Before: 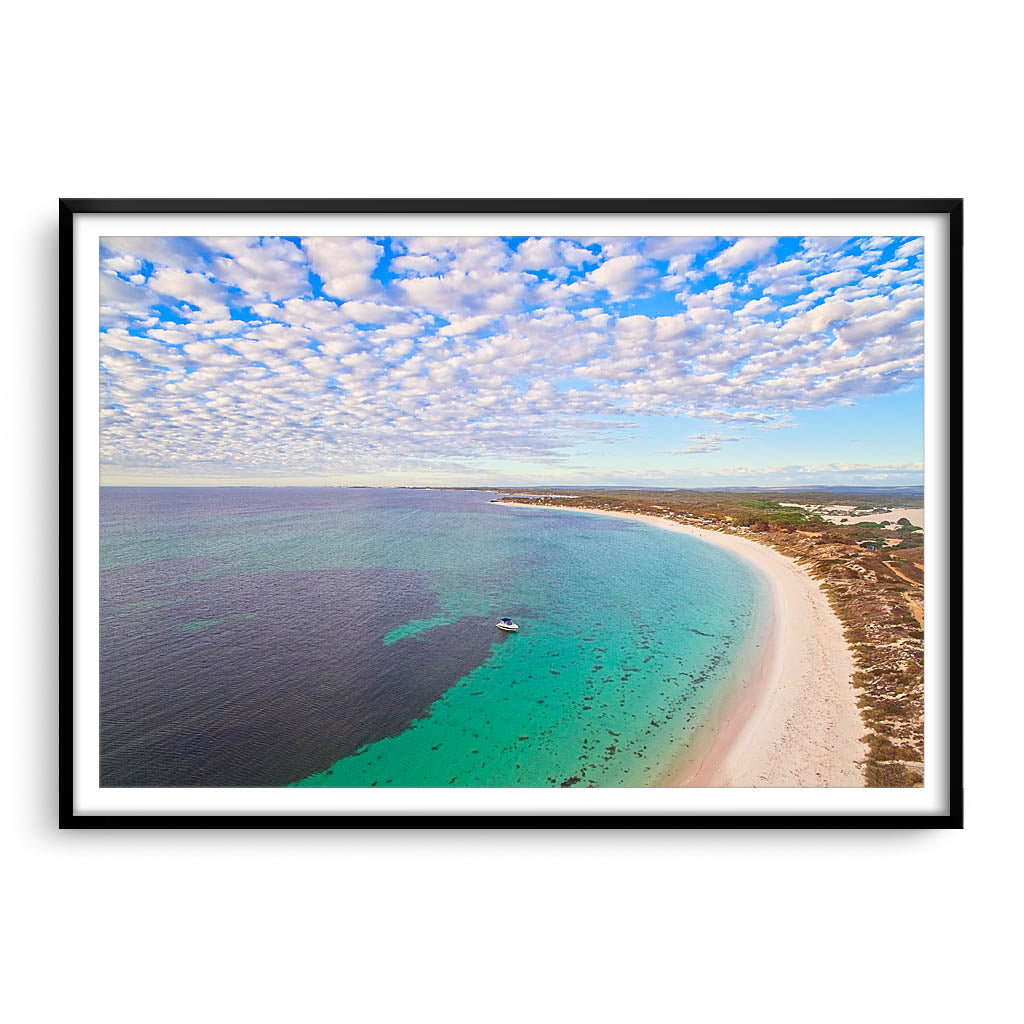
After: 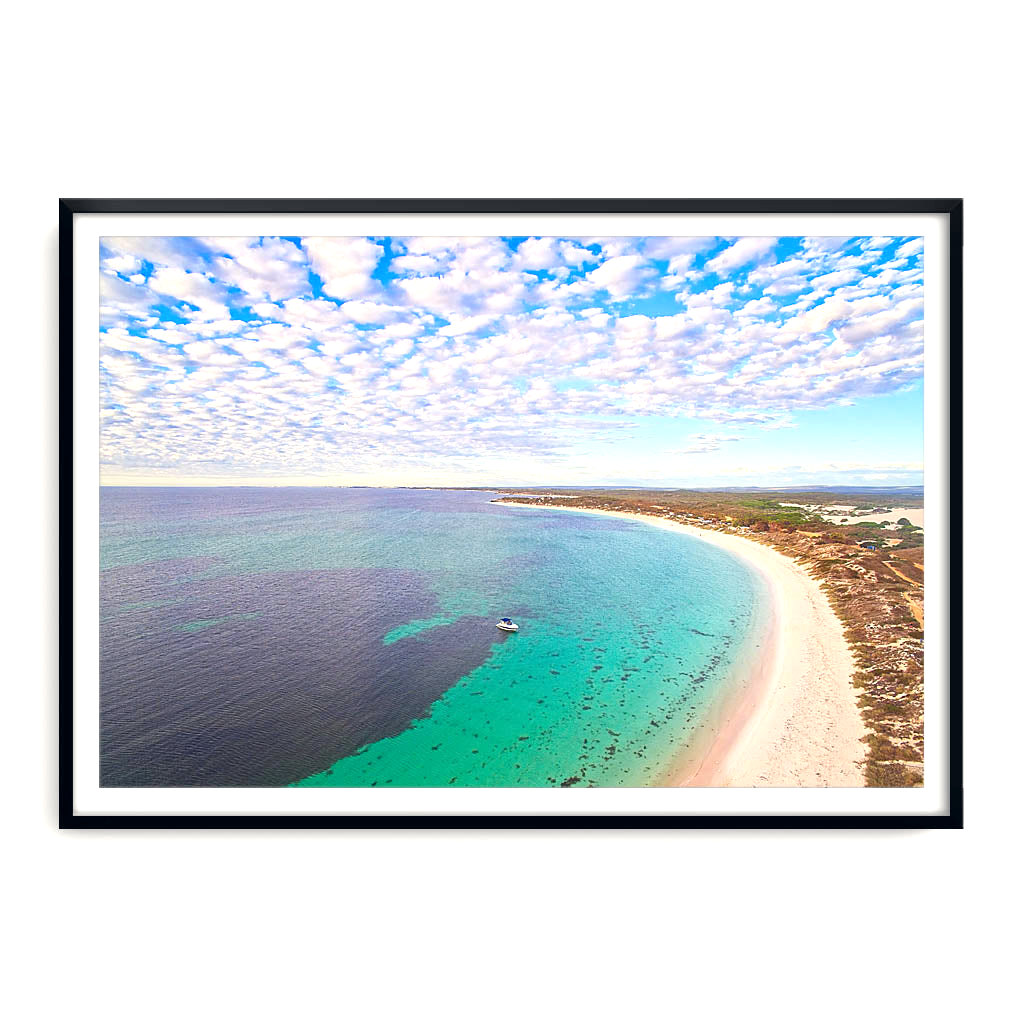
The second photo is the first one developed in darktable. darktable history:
color correction: highlights a* 0.324, highlights b* 2.66, shadows a* -1.11, shadows b* -4.71
exposure: black level correction 0, exposure 0.499 EV, compensate exposure bias true, compensate highlight preservation false
